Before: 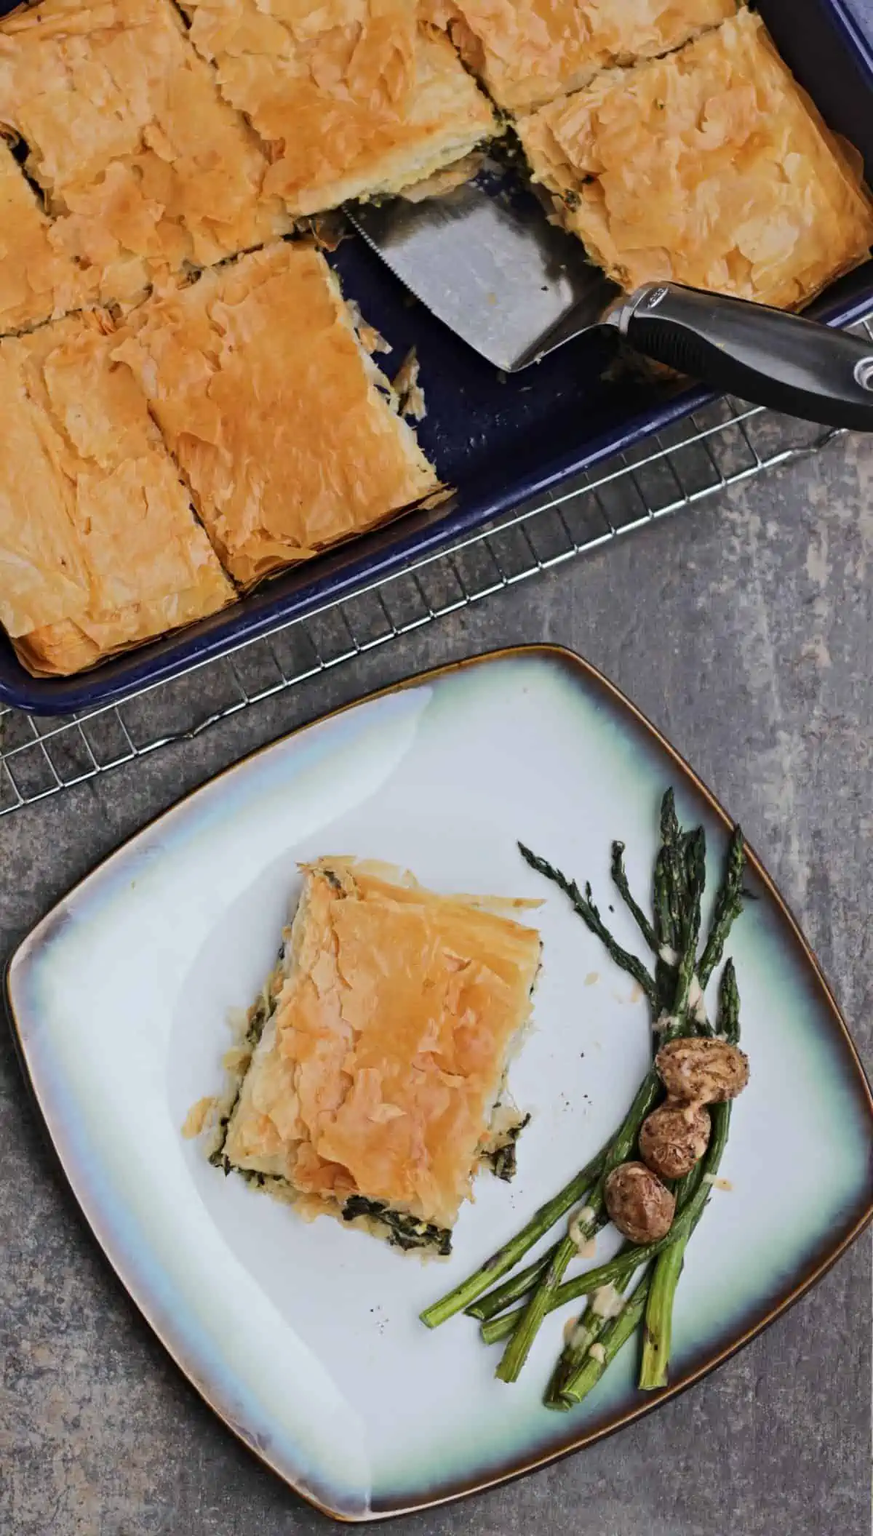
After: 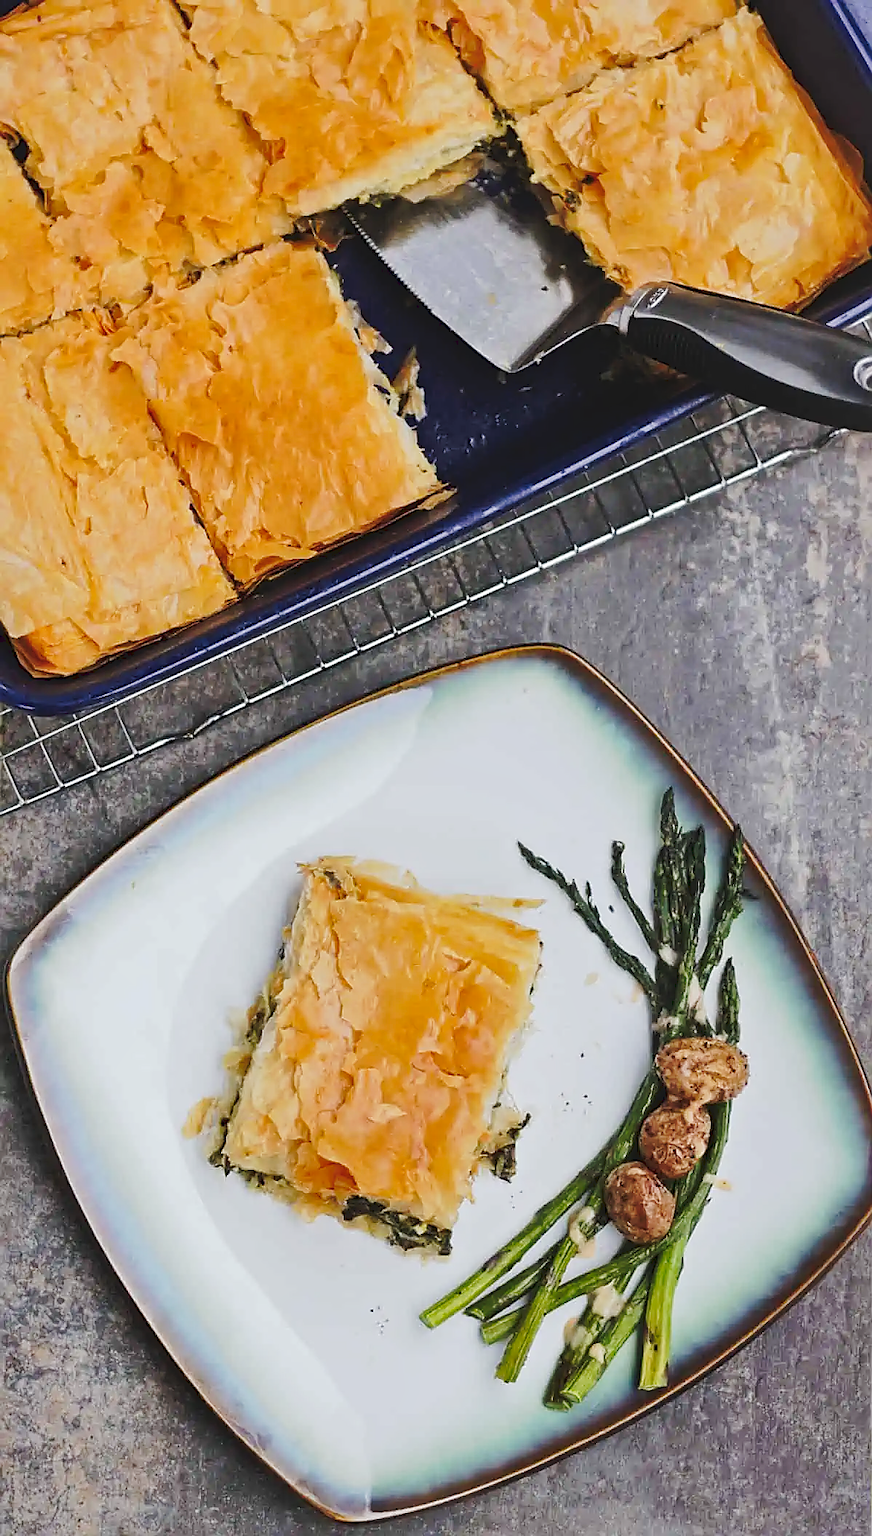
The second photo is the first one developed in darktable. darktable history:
shadows and highlights: on, module defaults
tone curve: curves: ch0 [(0, 0) (0.003, 0.046) (0.011, 0.052) (0.025, 0.059) (0.044, 0.069) (0.069, 0.084) (0.1, 0.107) (0.136, 0.133) (0.177, 0.171) (0.224, 0.216) (0.277, 0.293) (0.335, 0.371) (0.399, 0.481) (0.468, 0.577) (0.543, 0.662) (0.623, 0.749) (0.709, 0.831) (0.801, 0.891) (0.898, 0.942) (1, 1)], preserve colors none
sharpen: radius 1.4, amount 1.25, threshold 0.7
